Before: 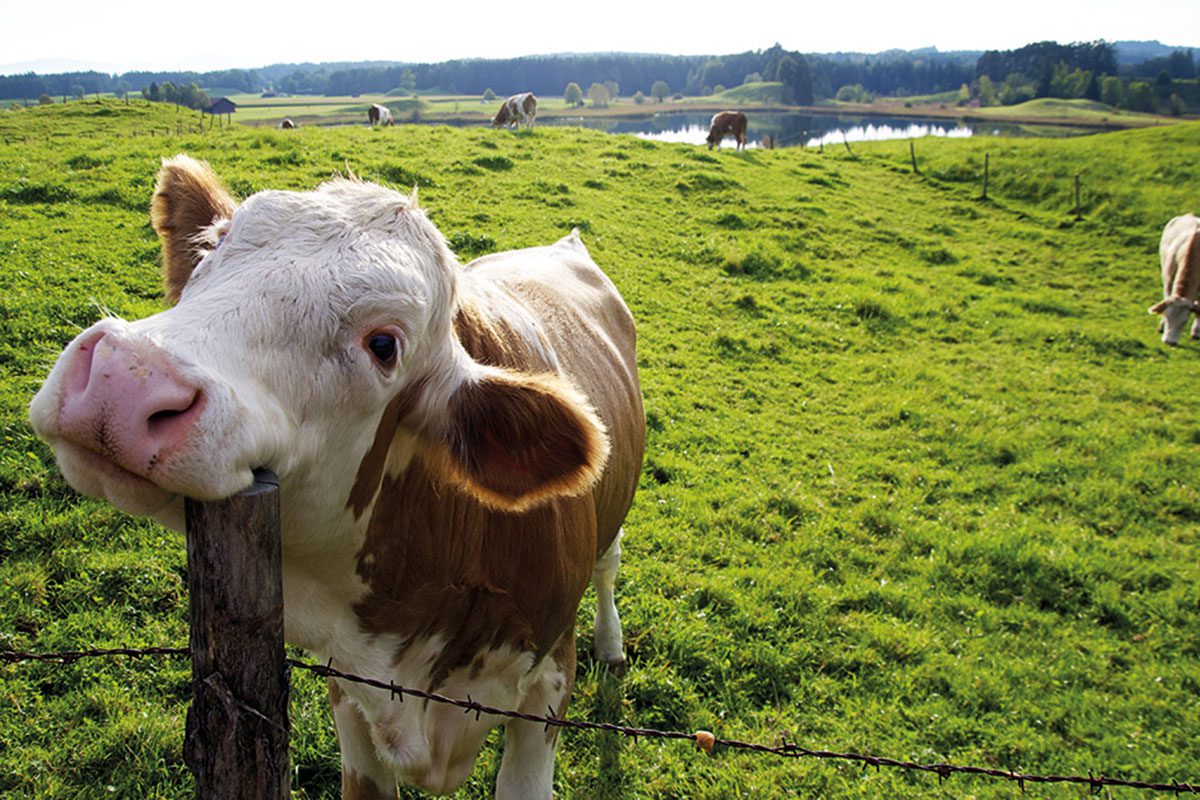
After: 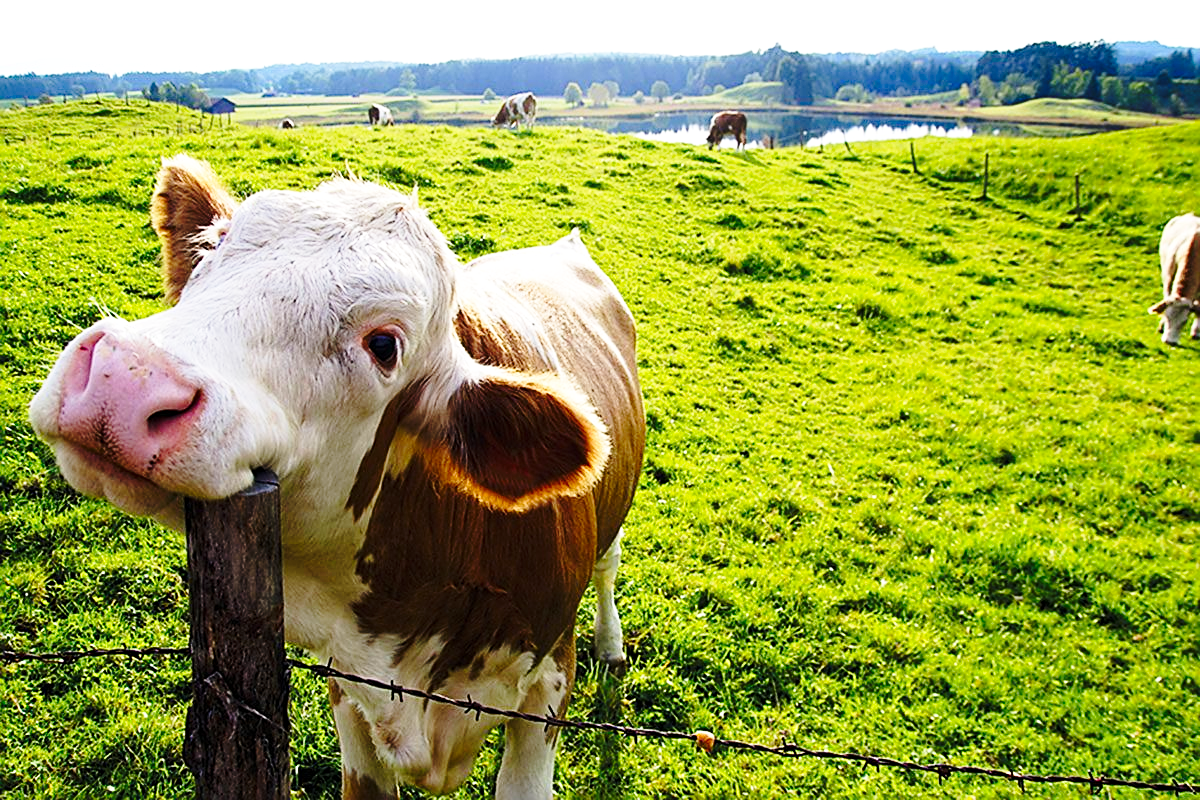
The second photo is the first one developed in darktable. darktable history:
sharpen: on, module defaults
base curve: curves: ch0 [(0, 0) (0.036, 0.037) (0.121, 0.228) (0.46, 0.76) (0.859, 0.983) (1, 1)], preserve colors none
contrast brightness saturation: contrast 0.081, saturation 0.199
